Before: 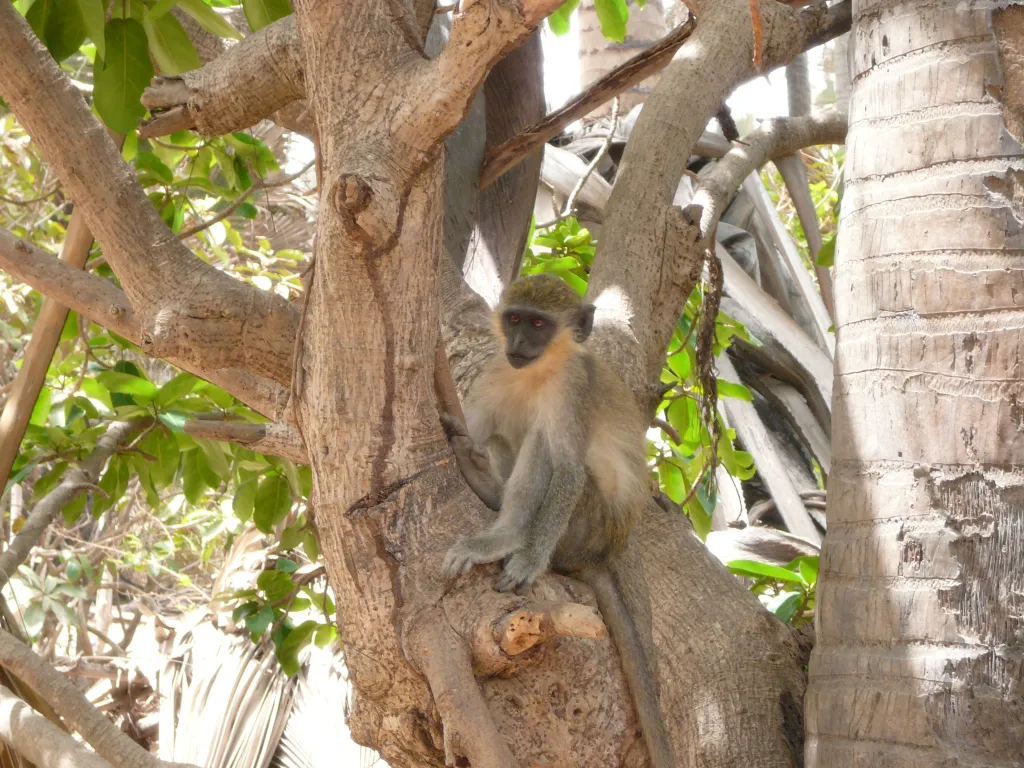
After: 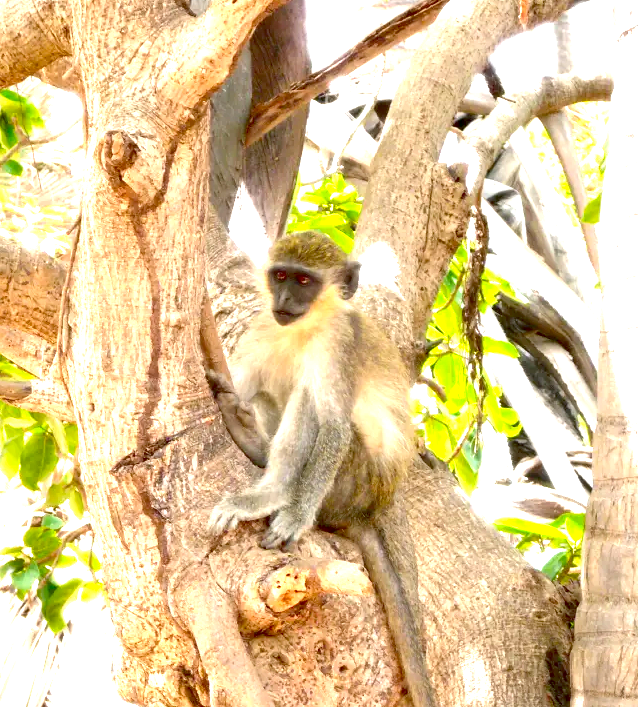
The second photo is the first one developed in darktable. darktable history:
contrast brightness saturation: contrast 0.07, brightness -0.14, saturation 0.11
crop and rotate: left 22.918%, top 5.629%, right 14.711%, bottom 2.247%
exposure: black level correction 0.016, exposure 1.774 EV, compensate highlight preservation false
